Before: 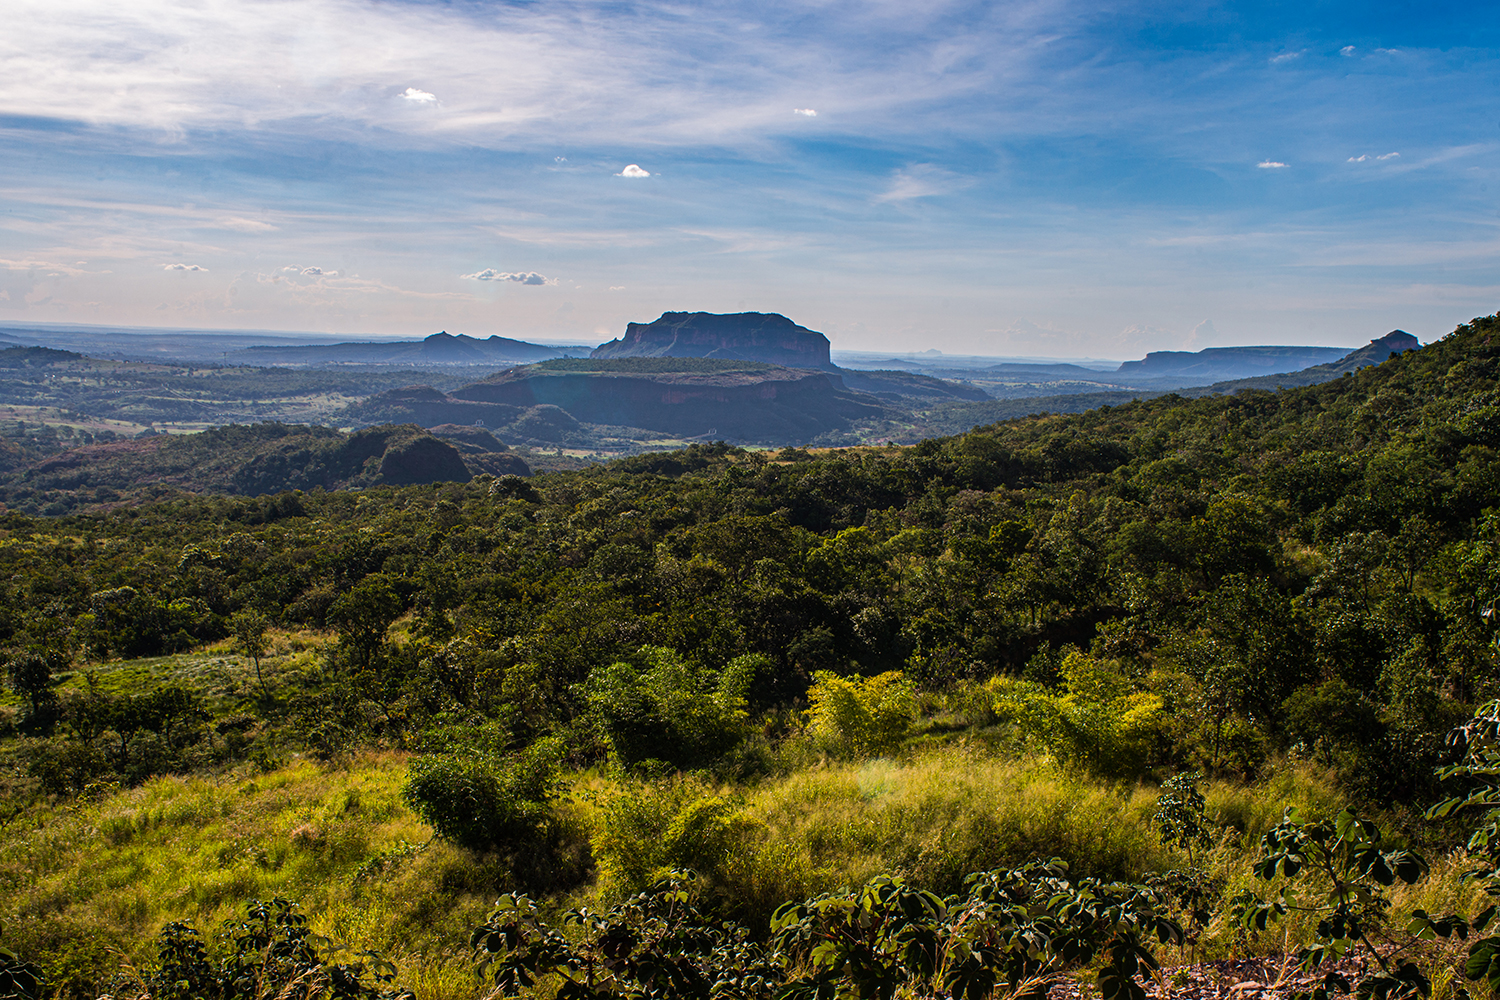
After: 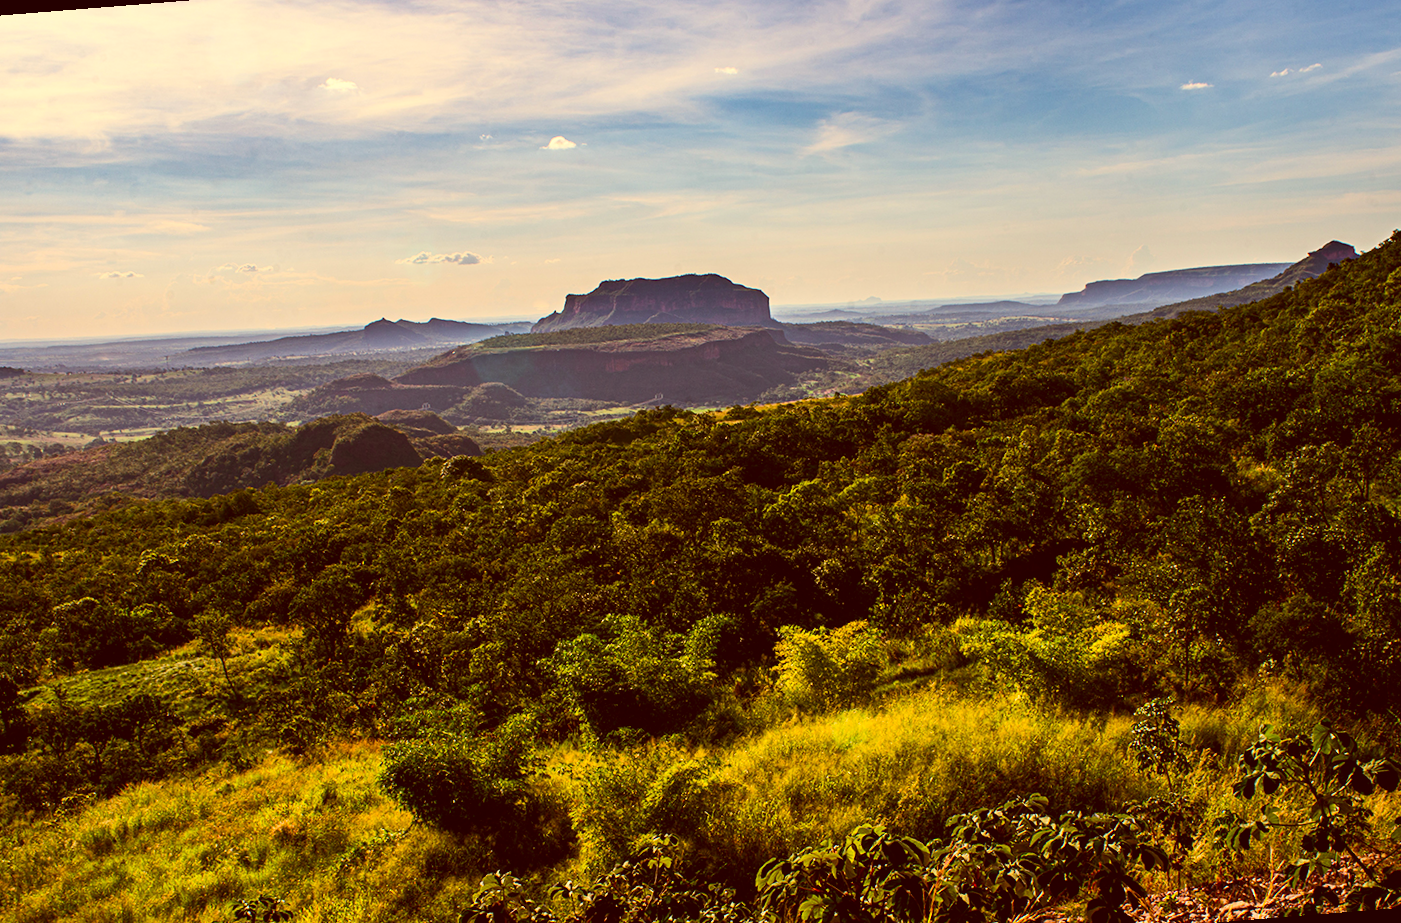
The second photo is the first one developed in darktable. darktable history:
contrast brightness saturation: contrast 0.23, brightness 0.1, saturation 0.29
color correction: highlights a* 1.12, highlights b* 24.26, shadows a* 15.58, shadows b* 24.26
rotate and perspective: rotation -4.57°, crop left 0.054, crop right 0.944, crop top 0.087, crop bottom 0.914
